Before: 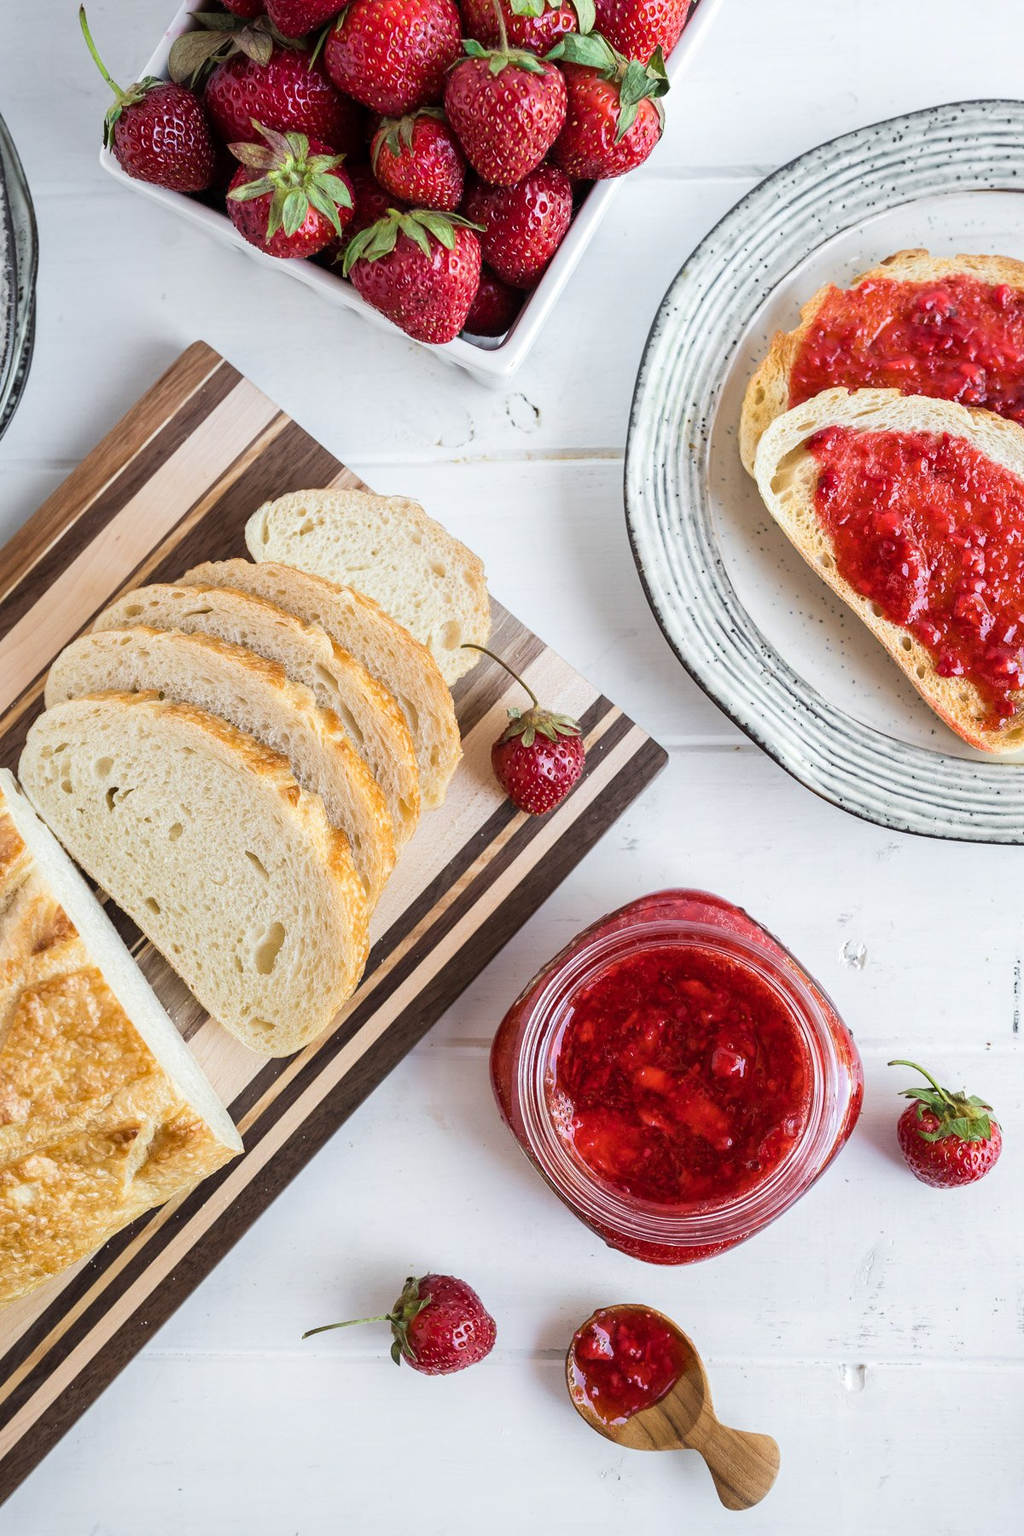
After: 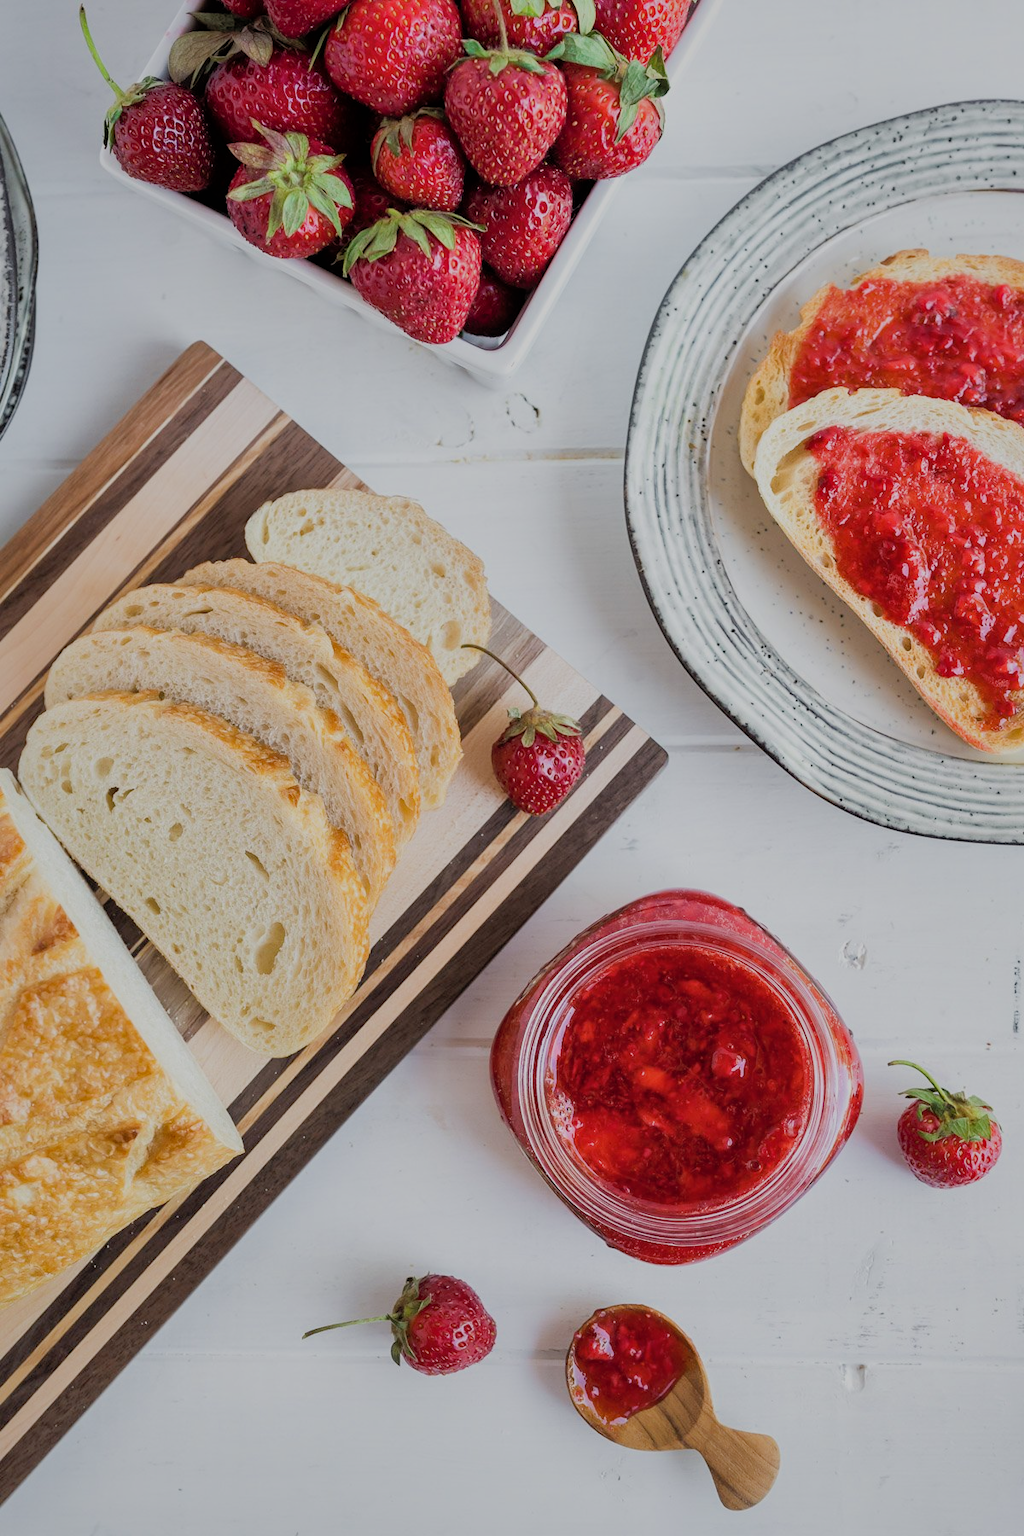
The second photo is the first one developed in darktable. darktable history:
filmic rgb: black relative exposure -7.65 EV, white relative exposure 4.56 EV, hardness 3.61
shadows and highlights: on, module defaults
